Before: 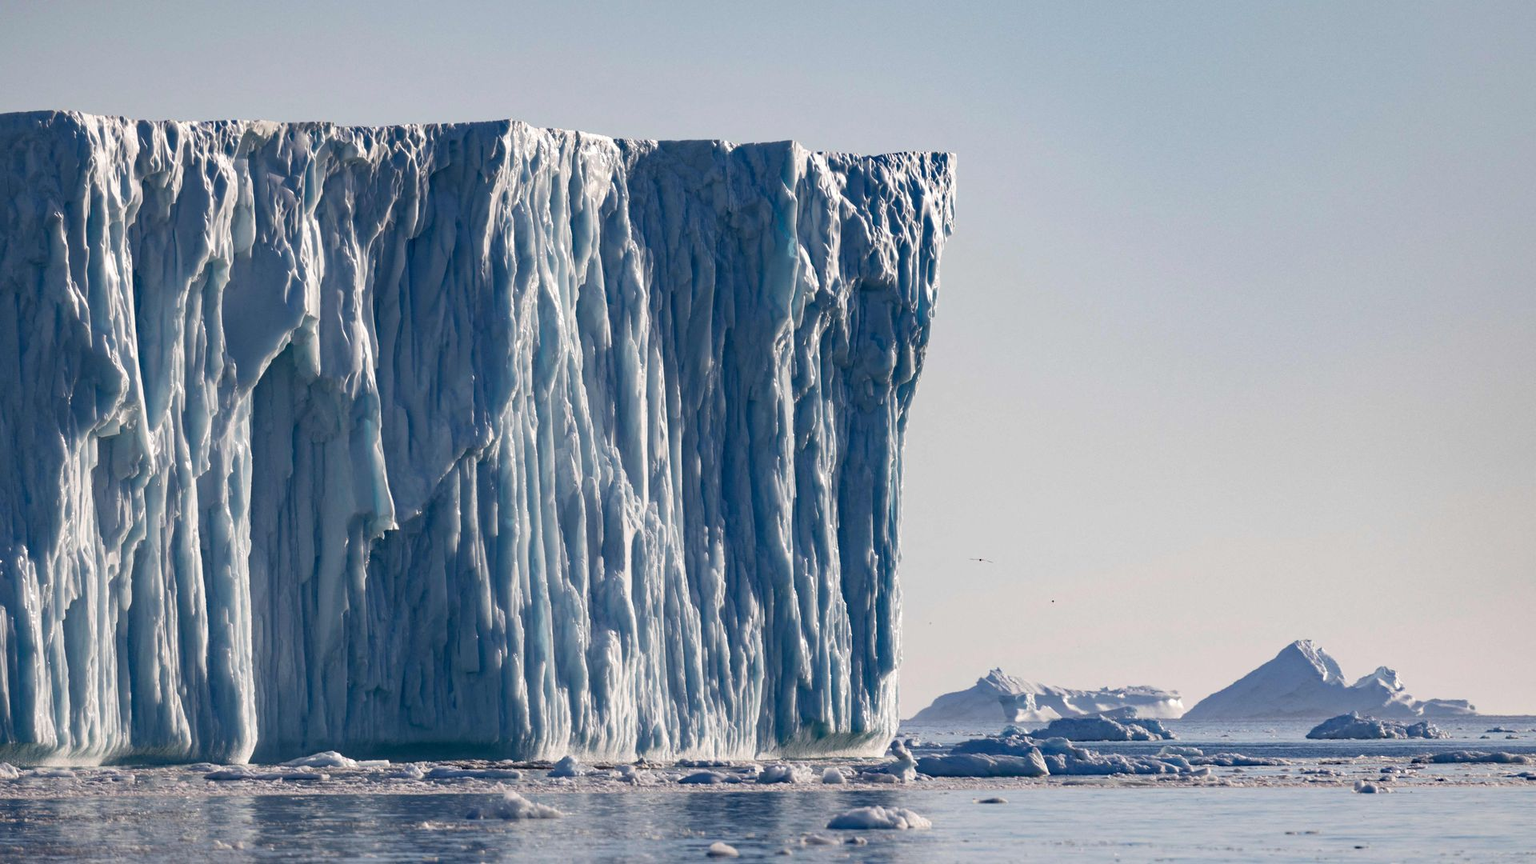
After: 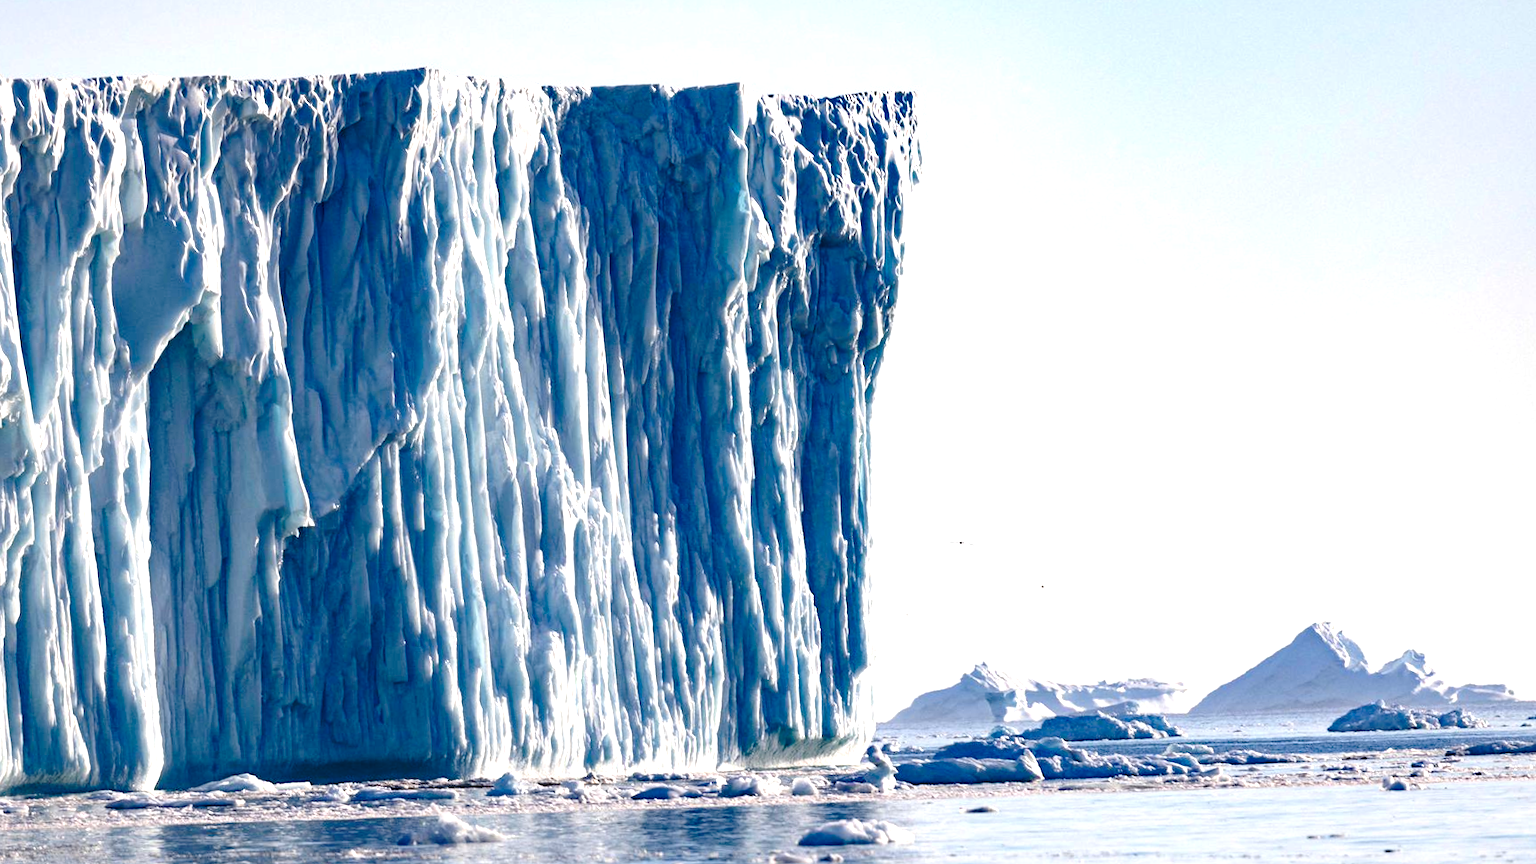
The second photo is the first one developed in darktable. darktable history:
base curve: curves: ch0 [(0, 0) (0.073, 0.04) (0.157, 0.139) (0.492, 0.492) (0.758, 0.758) (1, 1)], preserve colors none
crop and rotate: angle 1.49°, left 5.79%, top 5.69%
exposure: black level correction 0.008, exposure 0.988 EV, compensate exposure bias true, compensate highlight preservation false
